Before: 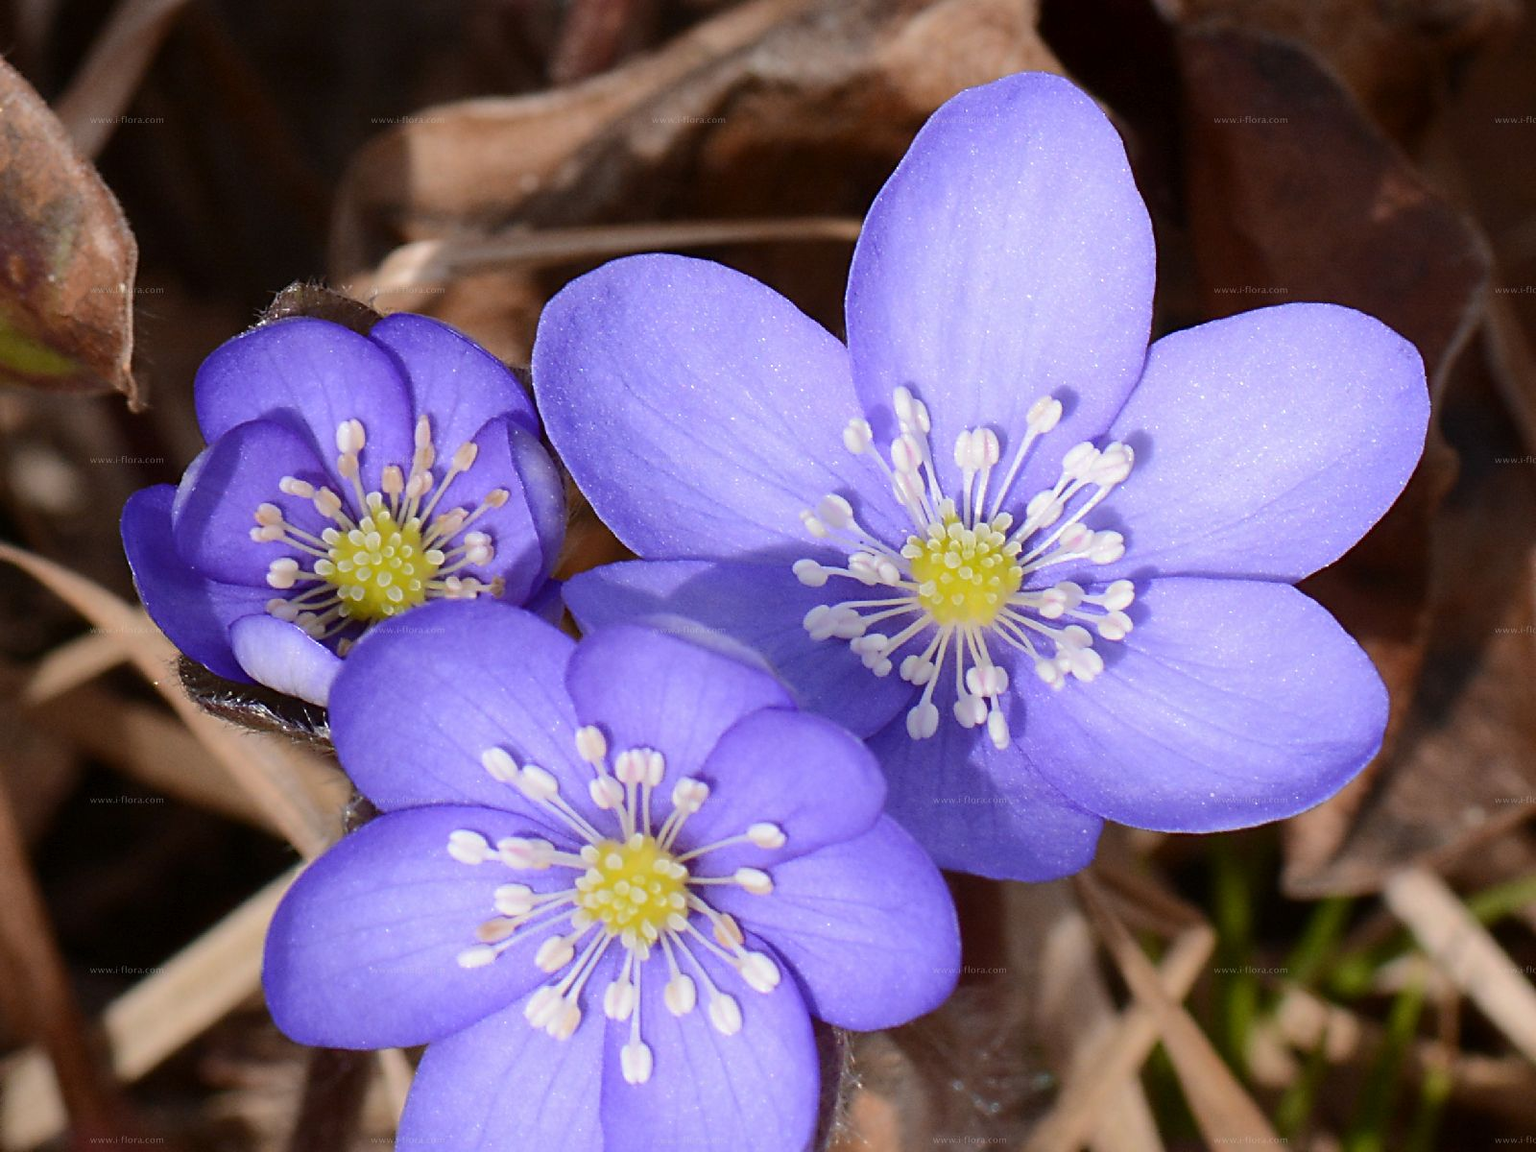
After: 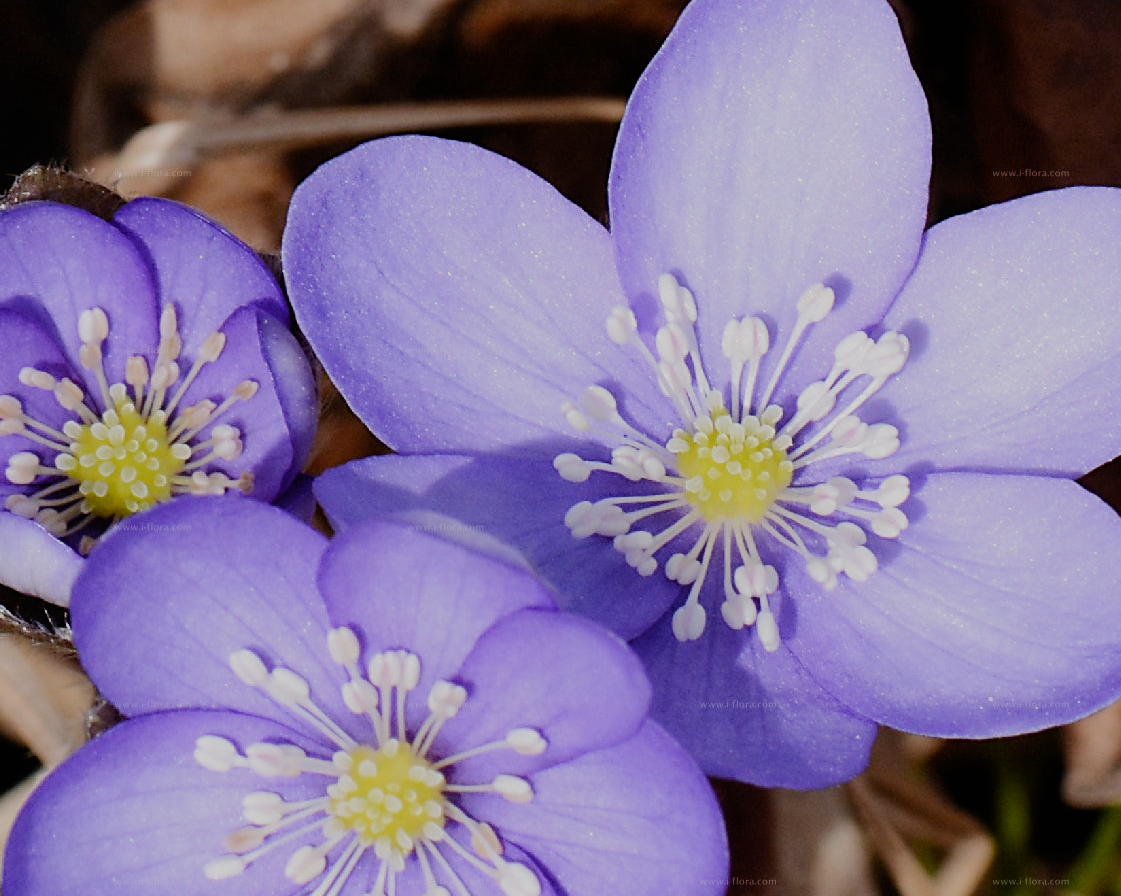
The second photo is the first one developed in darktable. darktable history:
filmic rgb: black relative exposure -7.65 EV, white relative exposure 4.56 EV, hardness 3.61, add noise in highlights 0.001, preserve chrominance no, color science v3 (2019), use custom middle-gray values true, contrast in highlights soft
crop and rotate: left 17.033%, top 10.759%, right 12.869%, bottom 14.502%
